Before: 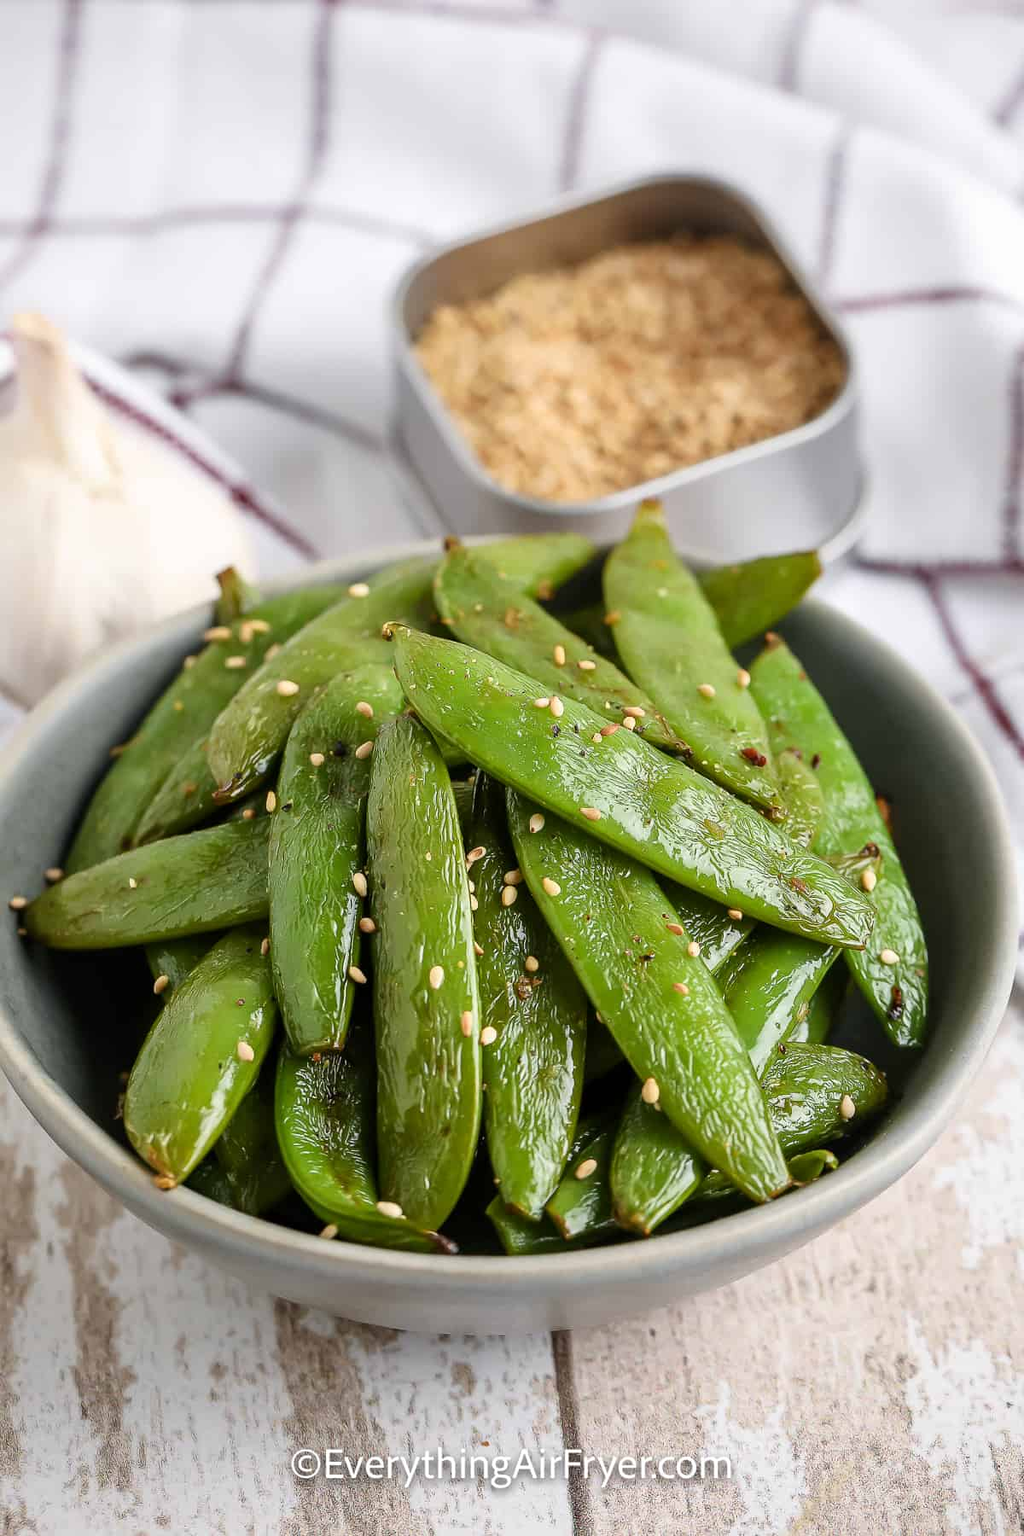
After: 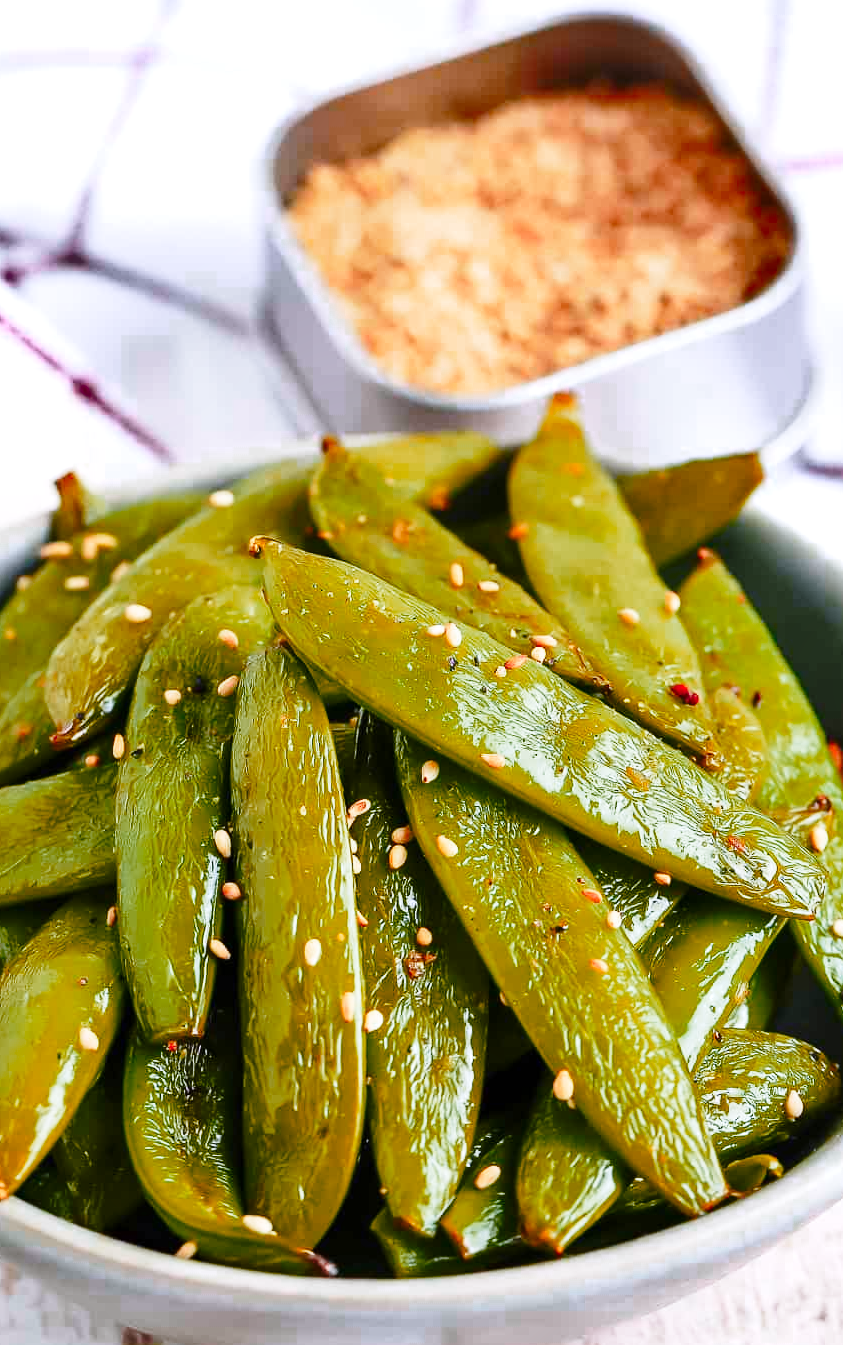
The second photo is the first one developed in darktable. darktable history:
tone equalizer: -8 EV 0.037 EV, edges refinement/feathering 500, mask exposure compensation -1.57 EV, preserve details no
crop and rotate: left 16.653%, top 10.772%, right 13.018%, bottom 14.497%
color calibration: illuminant as shot in camera, x 0.358, y 0.373, temperature 4628.91 K
base curve: curves: ch0 [(0, 0) (0.028, 0.03) (0.121, 0.232) (0.46, 0.748) (0.859, 0.968) (1, 1)], preserve colors none
shadows and highlights: soften with gaussian
levels: mode automatic, levels [0, 0.445, 1]
color zones: curves: ch0 [(0.473, 0.374) (0.742, 0.784)]; ch1 [(0.354, 0.737) (0.742, 0.705)]; ch2 [(0.318, 0.421) (0.758, 0.532)]
